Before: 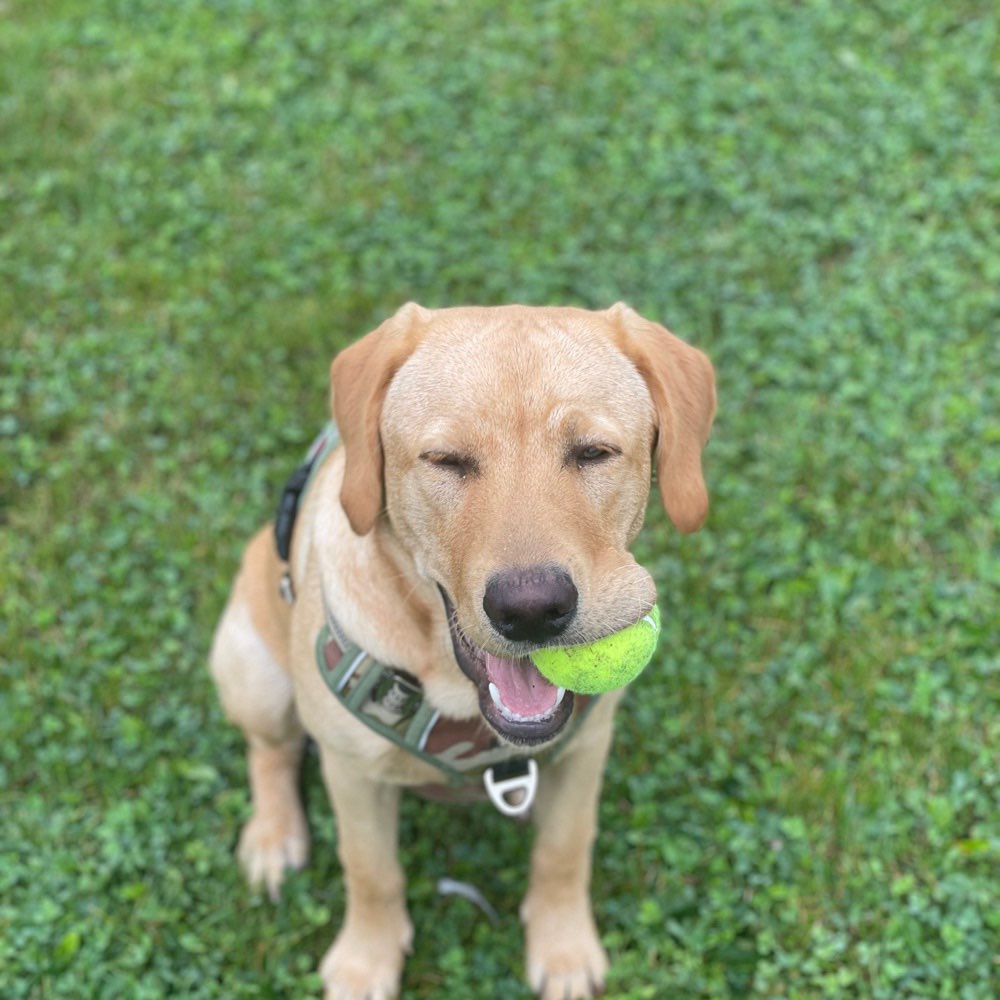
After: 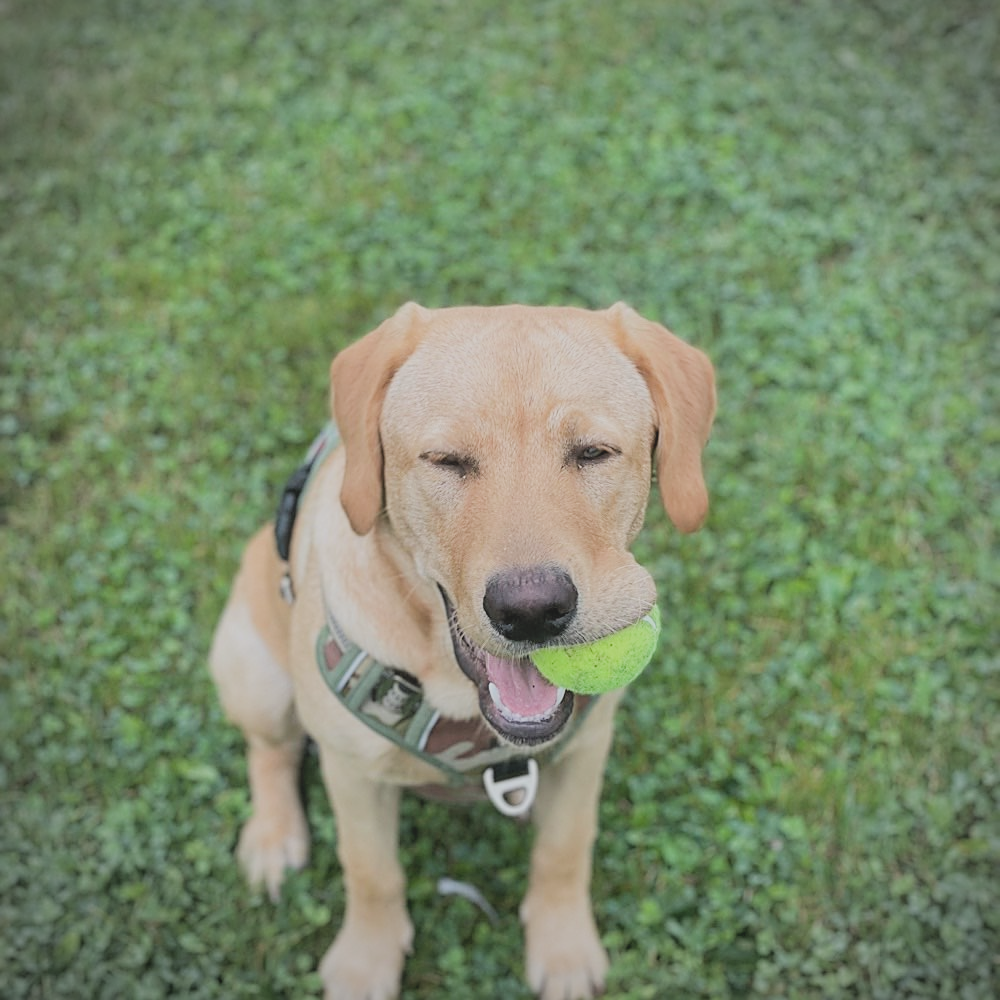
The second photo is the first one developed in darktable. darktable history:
vignetting: fall-off start 79.7%, unbound false
filmic rgb: middle gray luminance 29.22%, black relative exposure -10.23 EV, white relative exposure 5.49 EV, target black luminance 0%, hardness 3.91, latitude 1.08%, contrast 1.127, highlights saturation mix 5.57%, shadows ↔ highlights balance 14.76%
exposure: exposure 0 EV, compensate exposure bias true, compensate highlight preservation false
contrast brightness saturation: contrast -0.147, brightness 0.044, saturation -0.133
sharpen: on, module defaults
